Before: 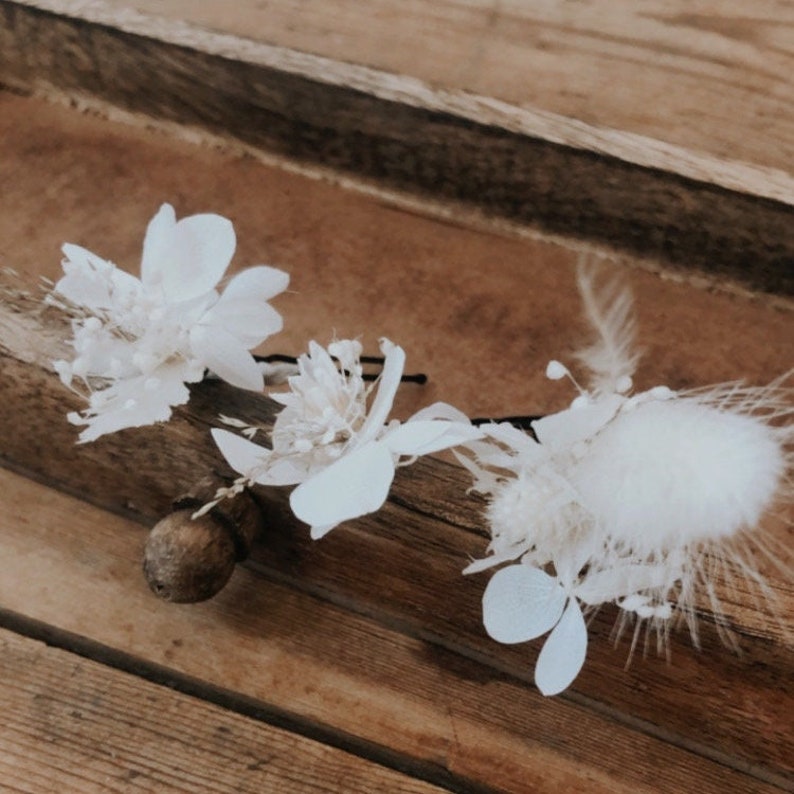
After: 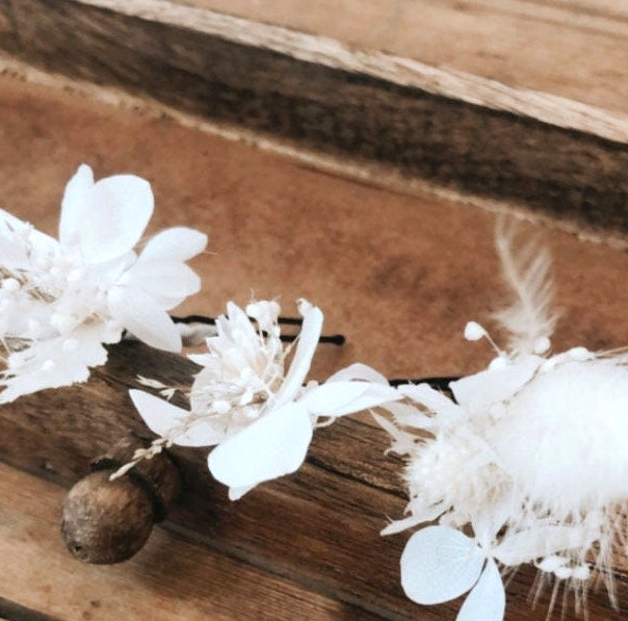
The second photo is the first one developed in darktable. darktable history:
shadows and highlights: shadows 74.38, highlights -24.64, soften with gaussian
crop and rotate: left 10.511%, top 5.038%, right 10.319%, bottom 16.705%
exposure: black level correction 0, exposure 0.699 EV, compensate exposure bias true, compensate highlight preservation false
